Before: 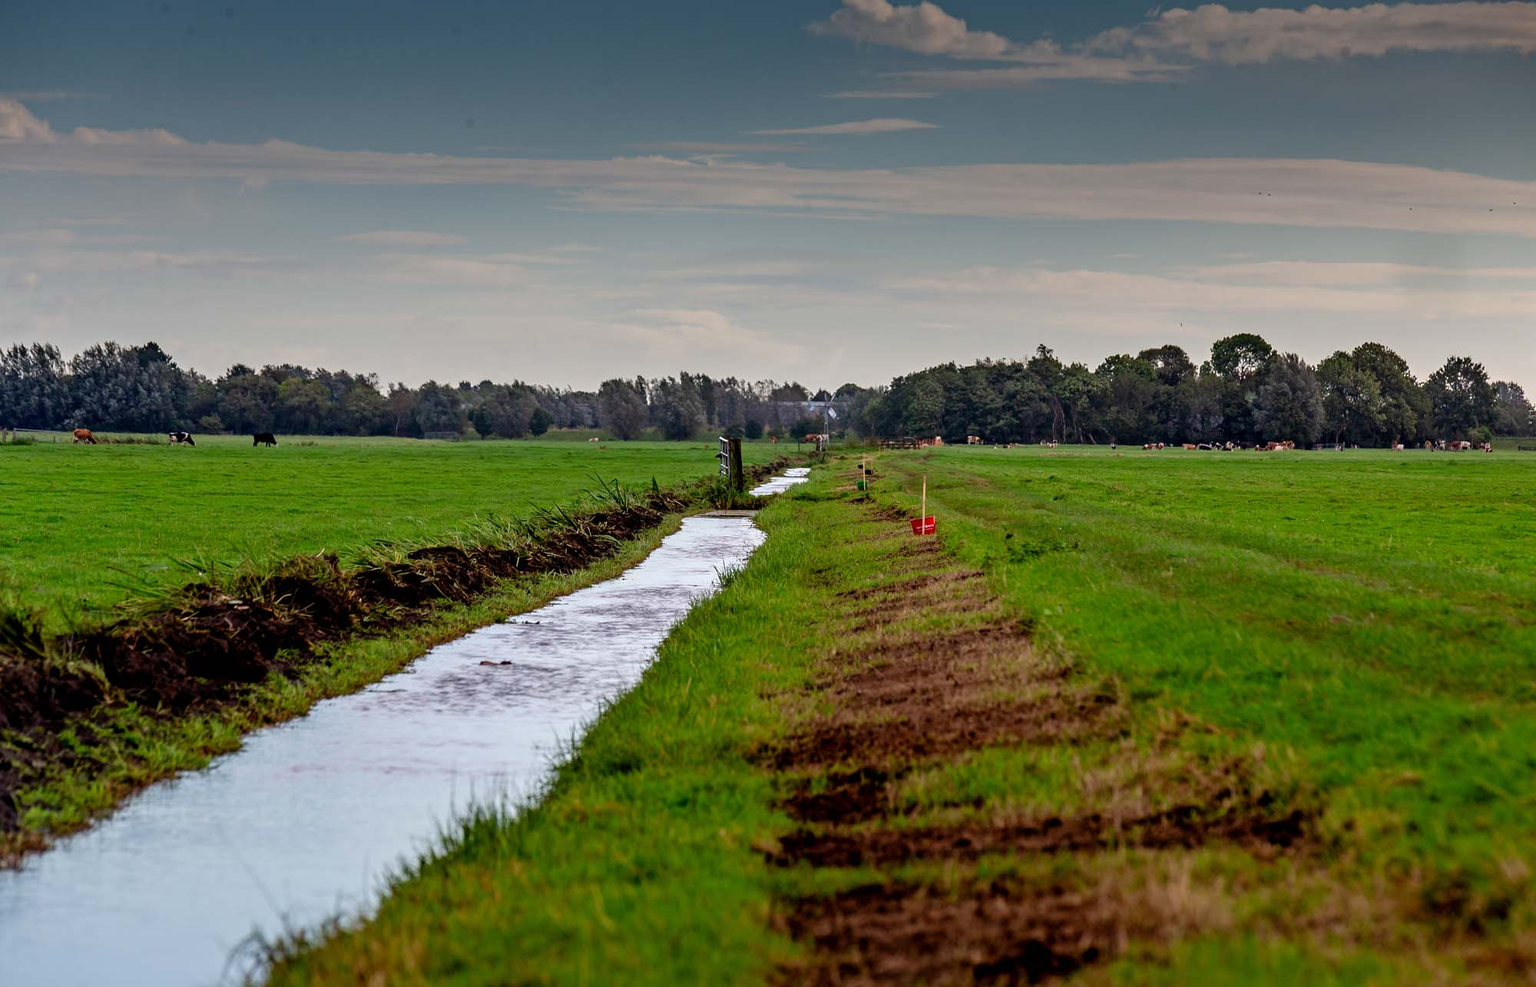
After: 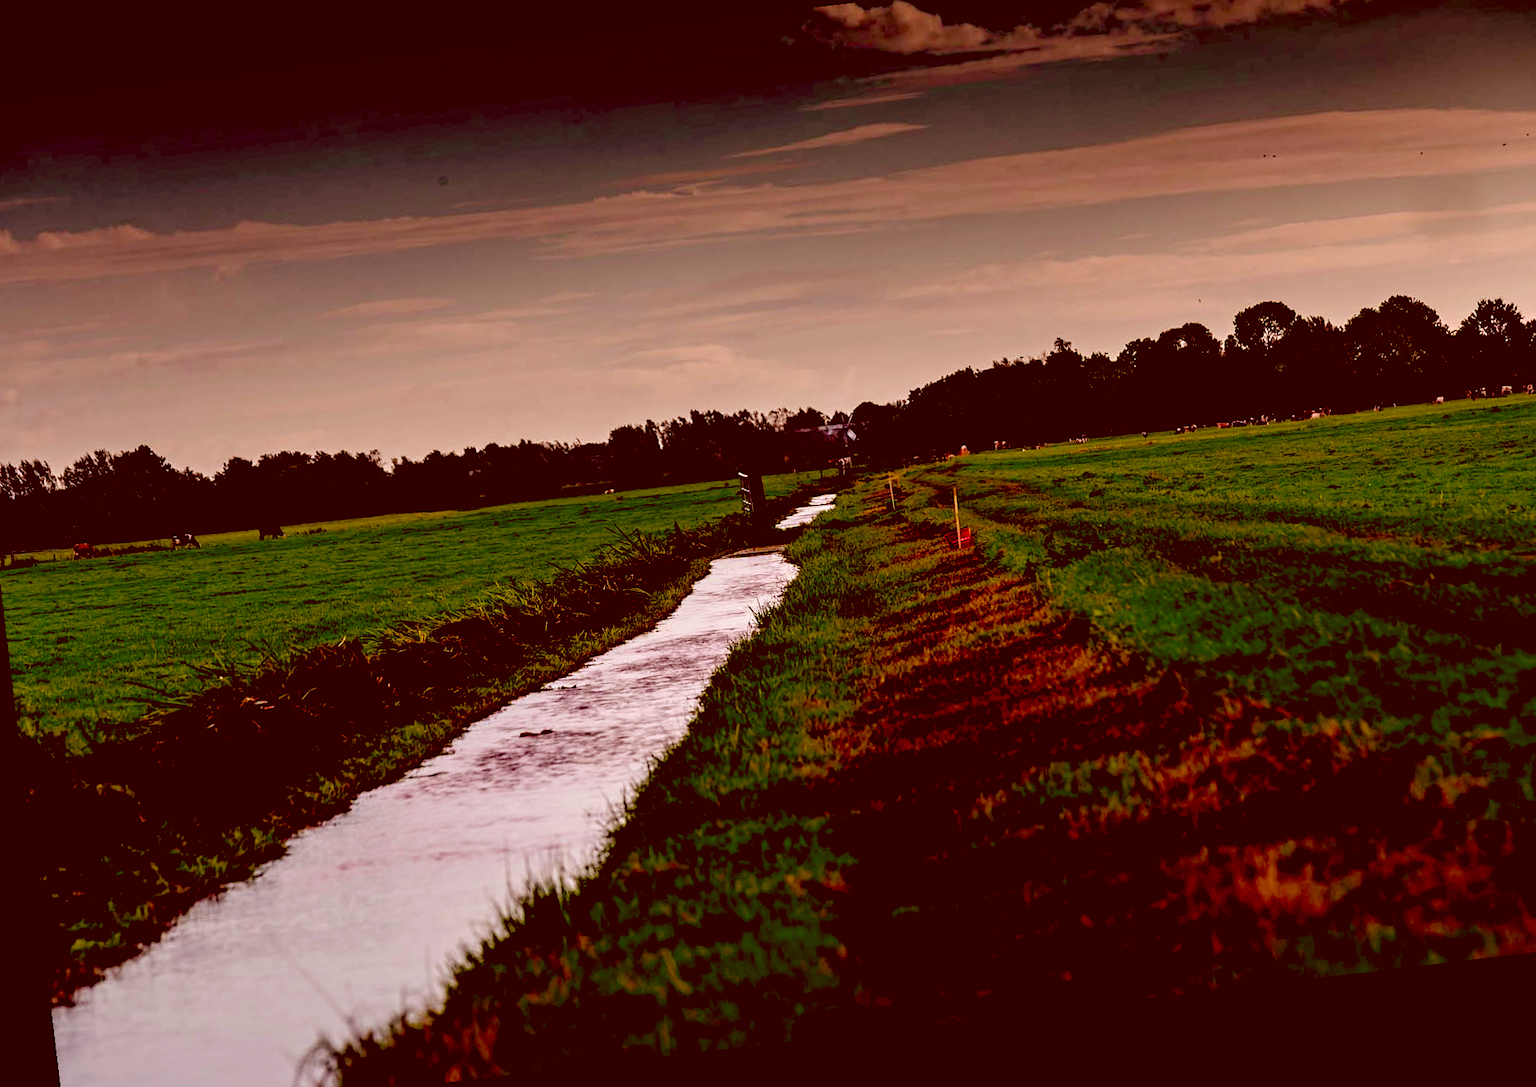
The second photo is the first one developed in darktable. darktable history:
exposure: black level correction 0.1, exposure -0.092 EV, compensate highlight preservation false
color correction: highlights a* 9.03, highlights b* 8.71, shadows a* 40, shadows b* 40, saturation 0.8
color balance rgb: linear chroma grading › global chroma 3.45%, perceptual saturation grading › global saturation 11.24%, perceptual brilliance grading › global brilliance 3.04%, global vibrance 2.8%
crop: left 3.305%, top 6.436%, right 6.389%, bottom 3.258%
rotate and perspective: rotation -6.83°, automatic cropping off
